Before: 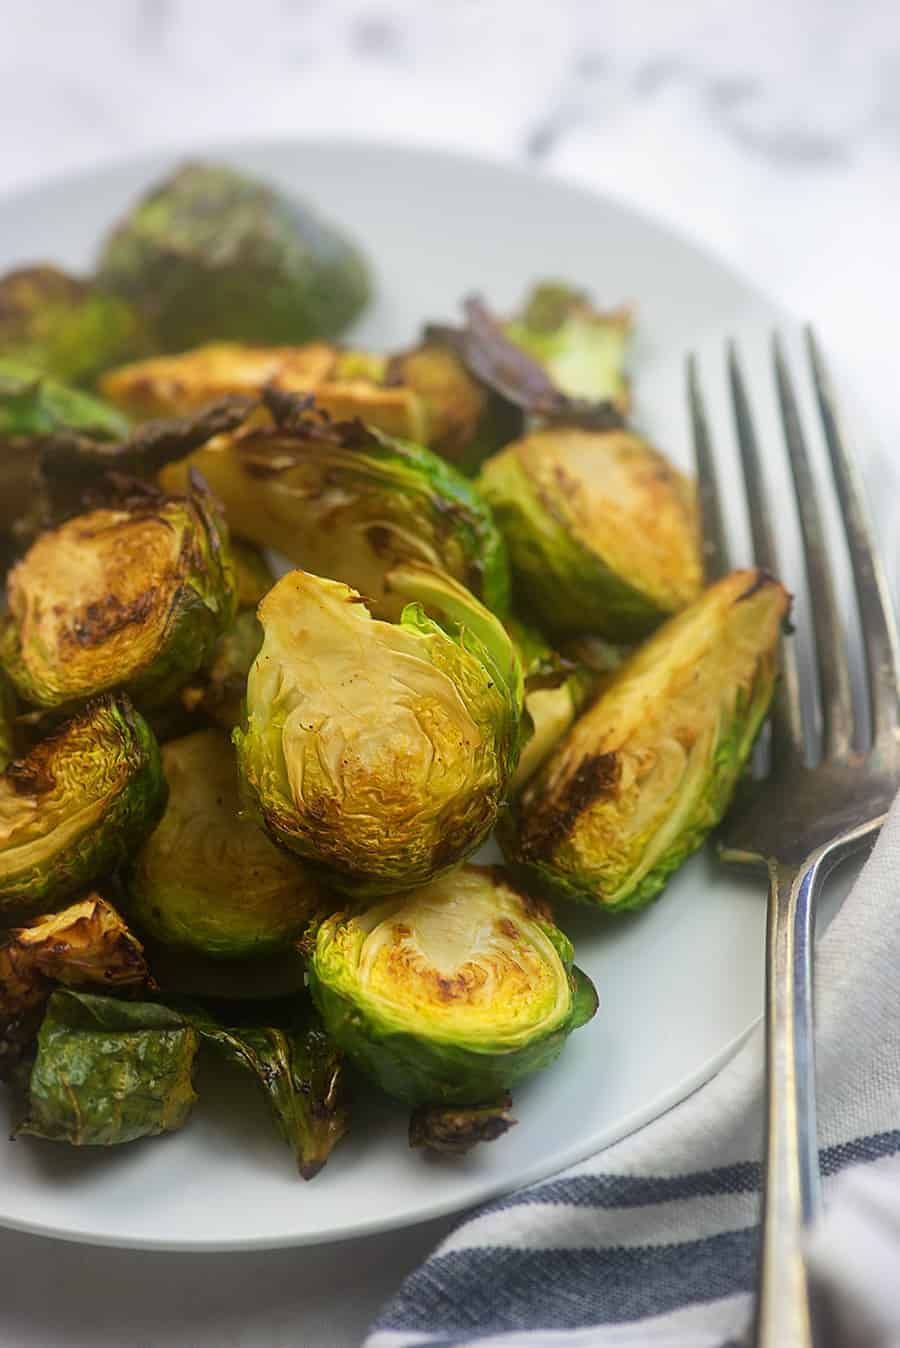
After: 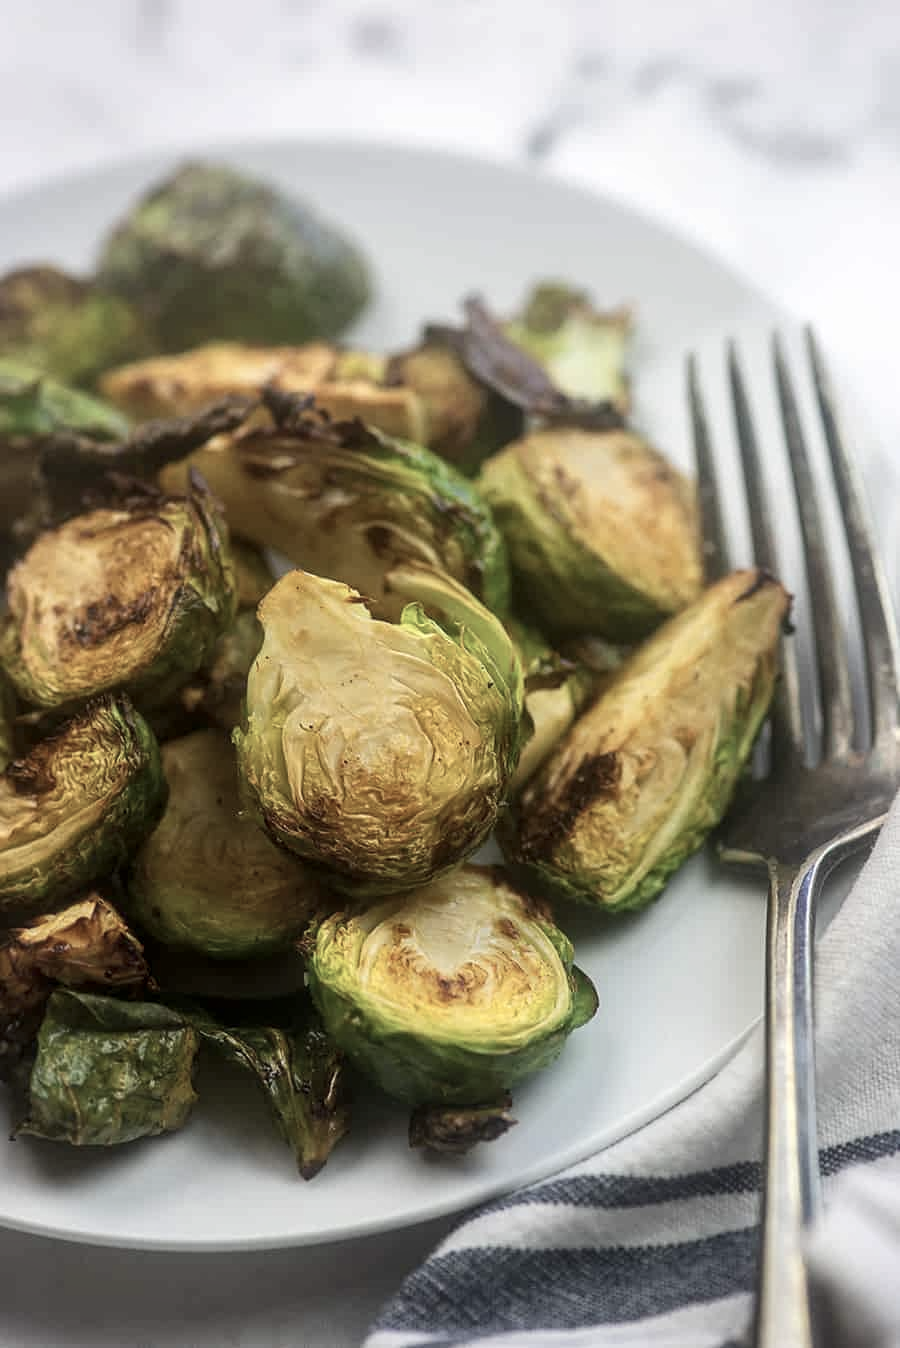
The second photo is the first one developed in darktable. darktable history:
contrast brightness saturation: contrast 0.101, saturation -0.371
local contrast: on, module defaults
